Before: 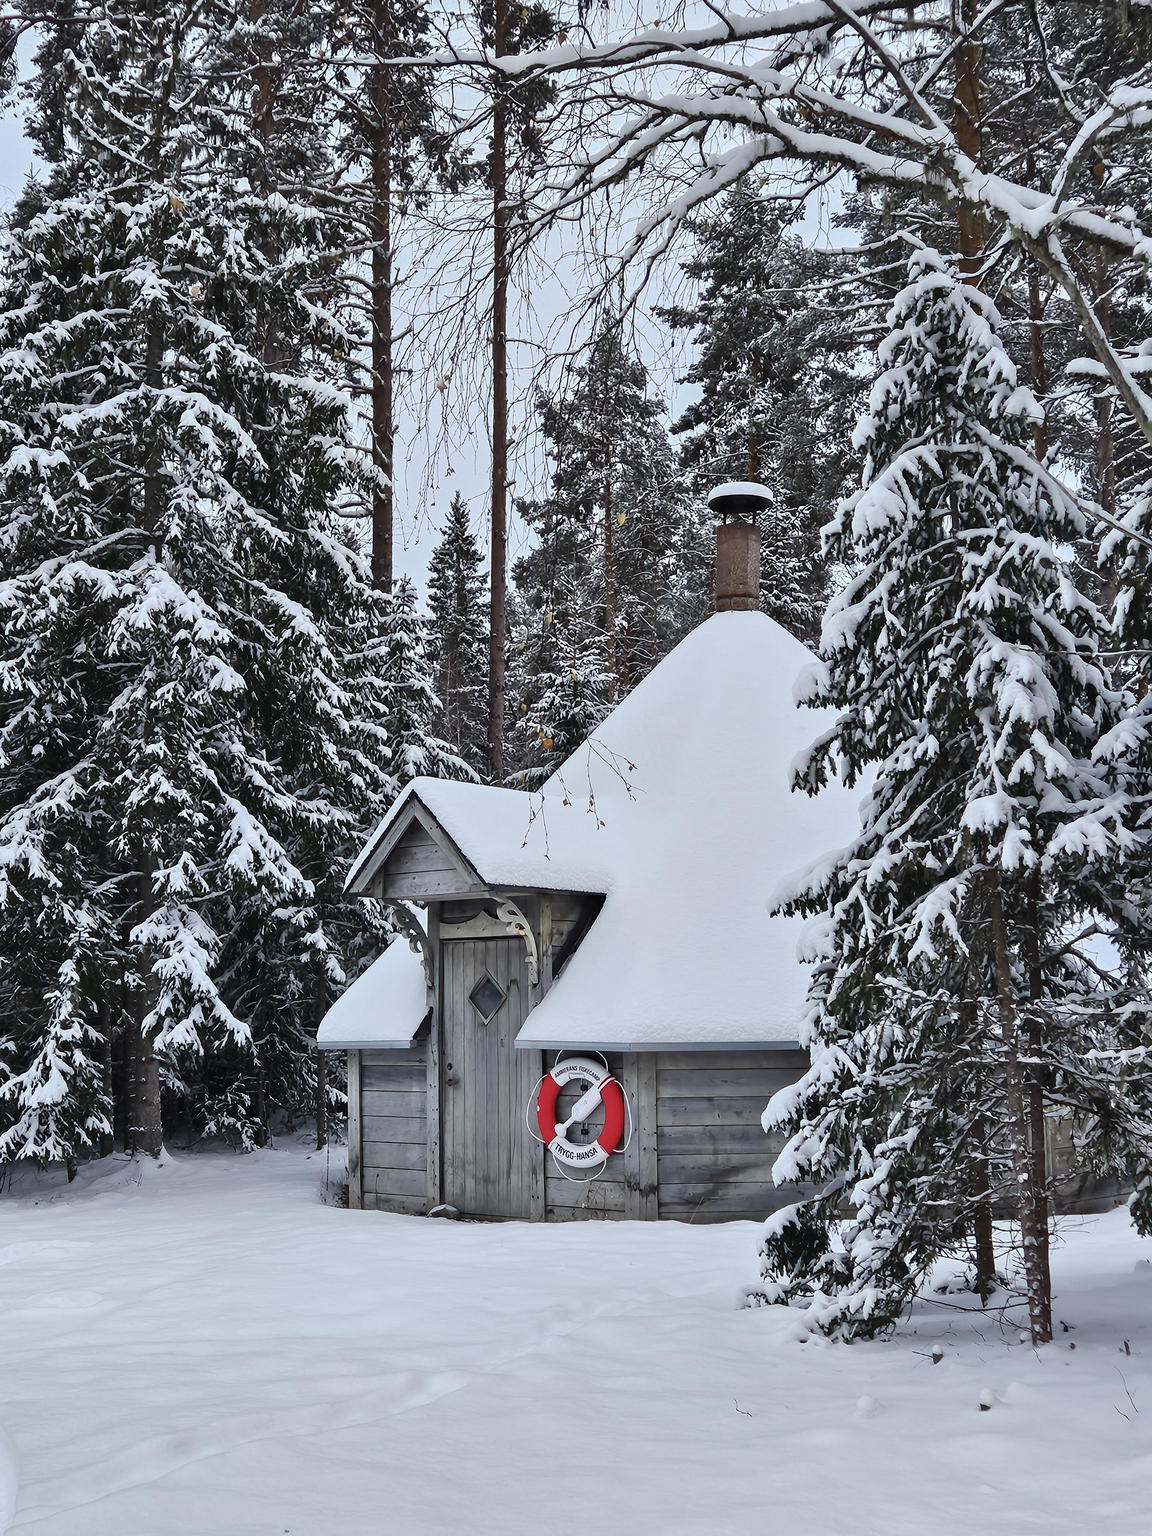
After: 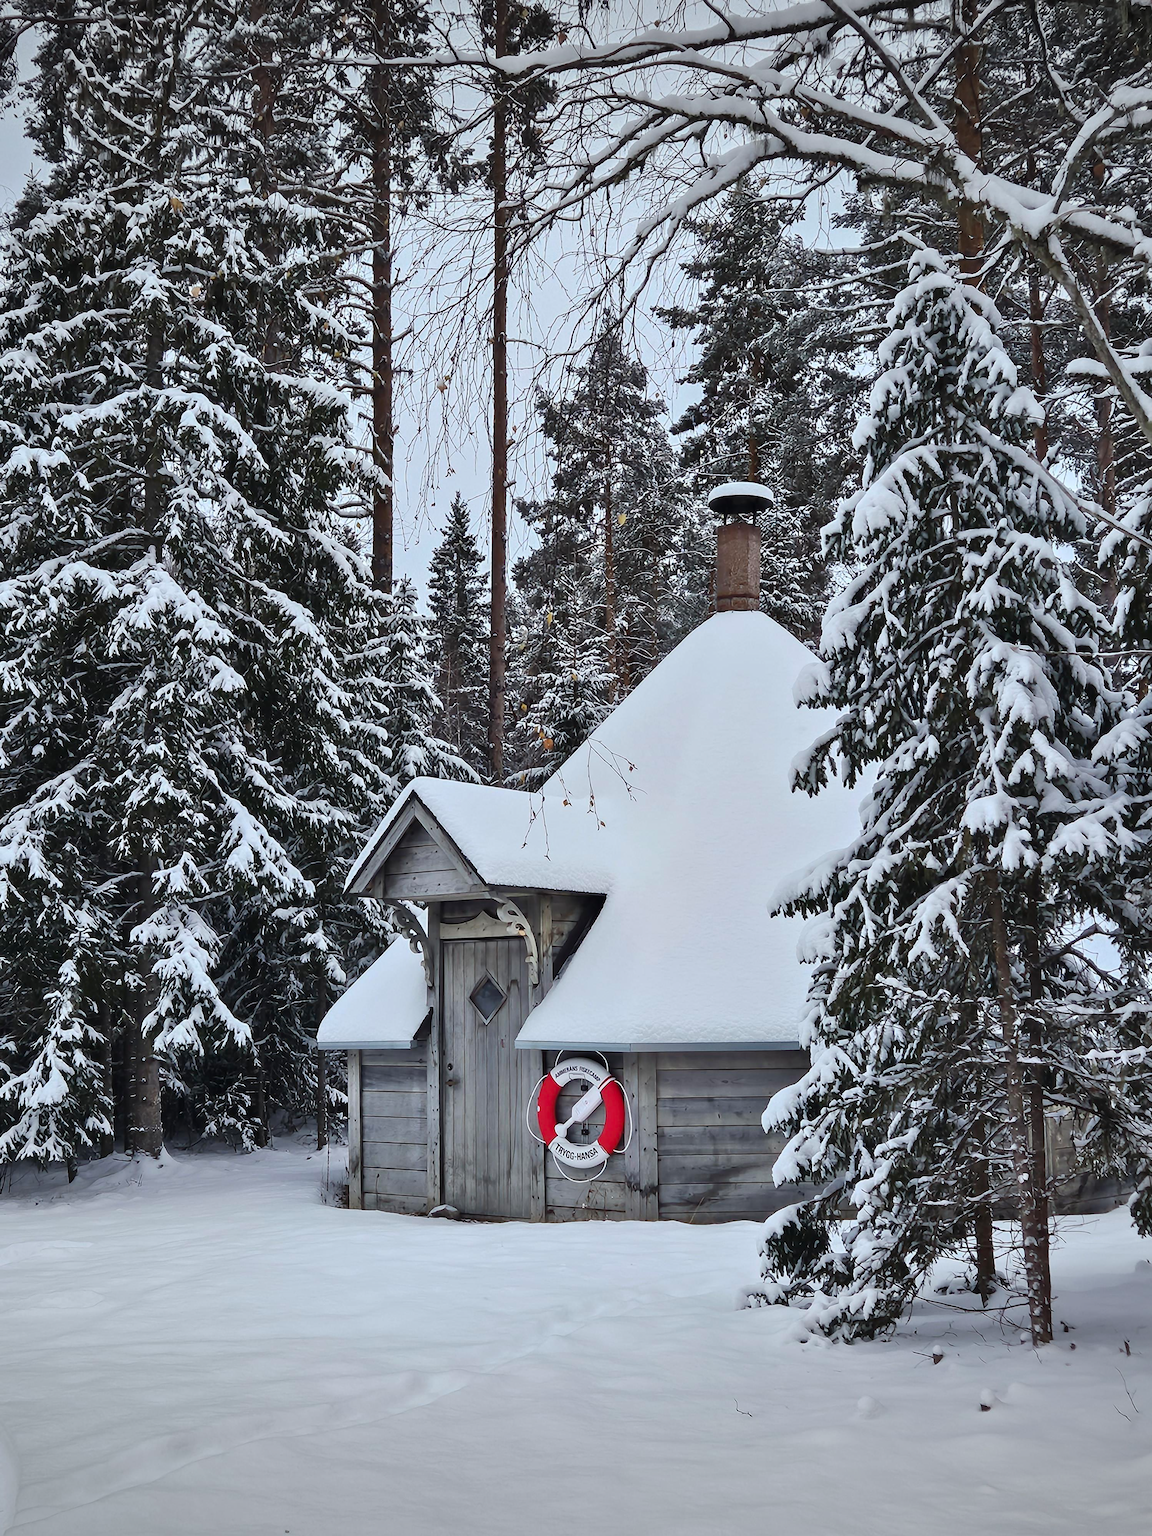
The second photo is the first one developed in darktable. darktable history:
vignetting: fall-off start 85.74%, fall-off radius 80.57%, width/height ratio 1.214
